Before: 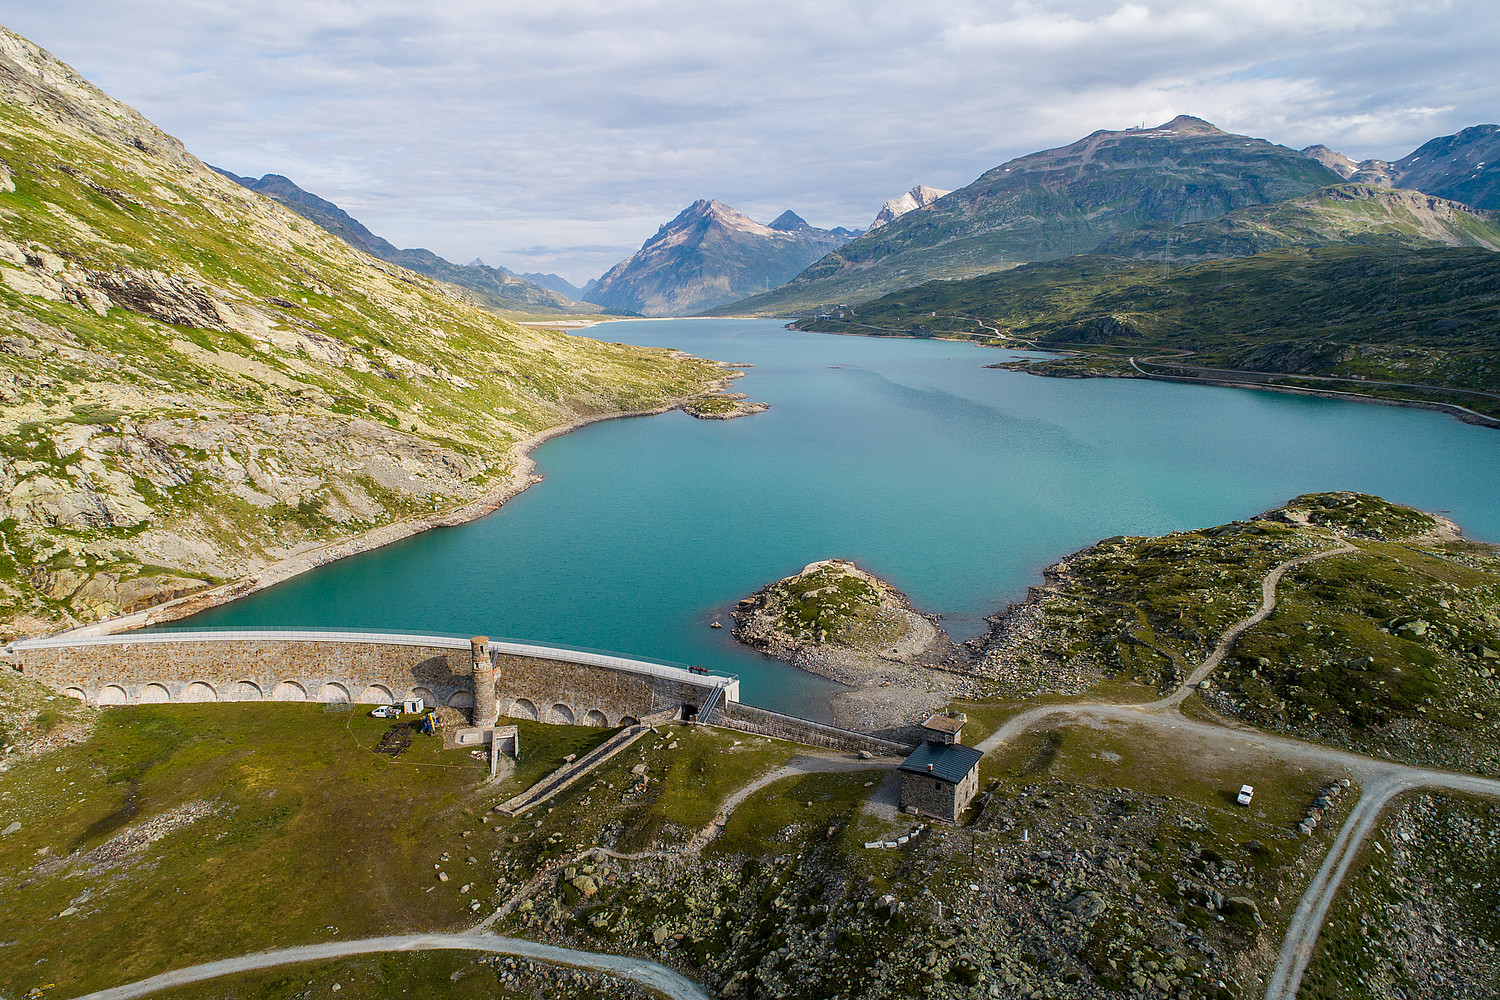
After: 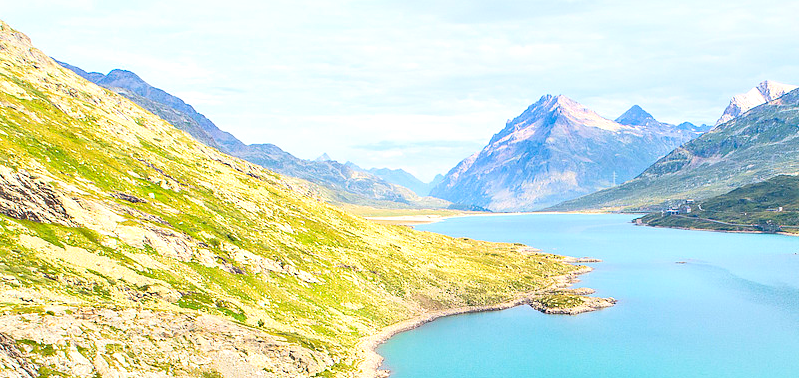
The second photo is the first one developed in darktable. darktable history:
crop: left 10.218%, top 10.567%, right 36.453%, bottom 51.575%
exposure: black level correction 0, exposure 0.691 EV, compensate exposure bias true, compensate highlight preservation false
contrast brightness saturation: contrast 0.196, brightness 0.162, saturation 0.228
